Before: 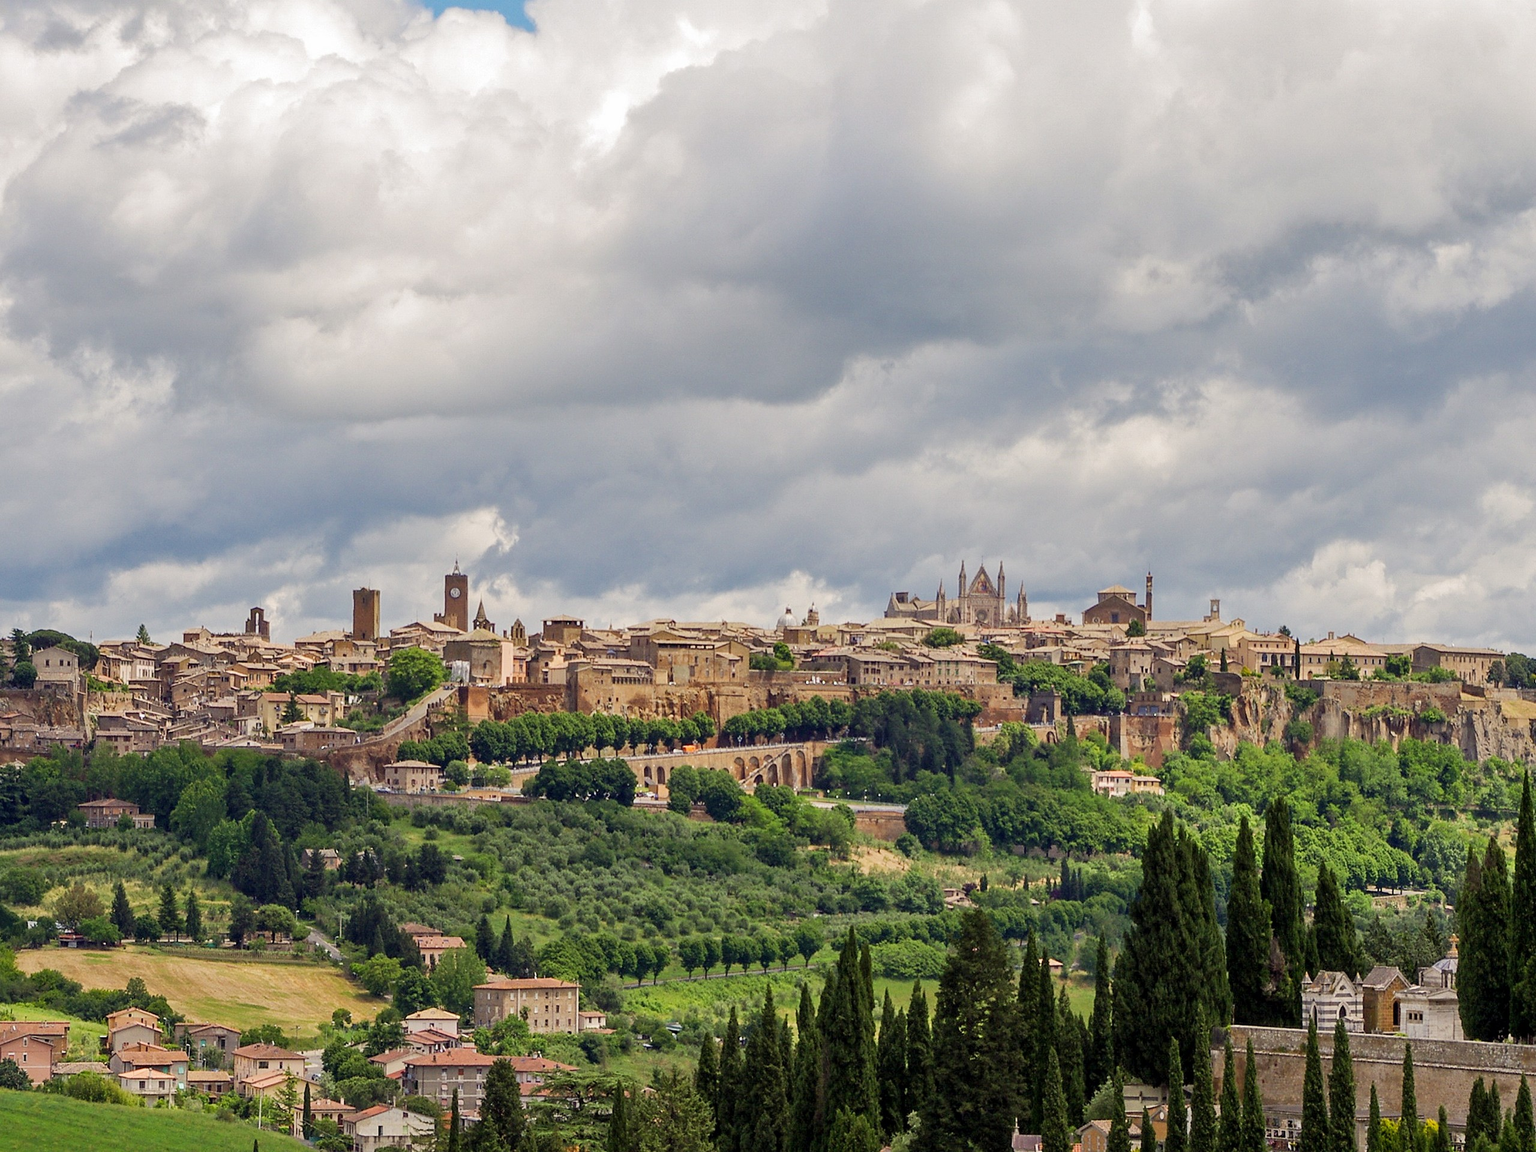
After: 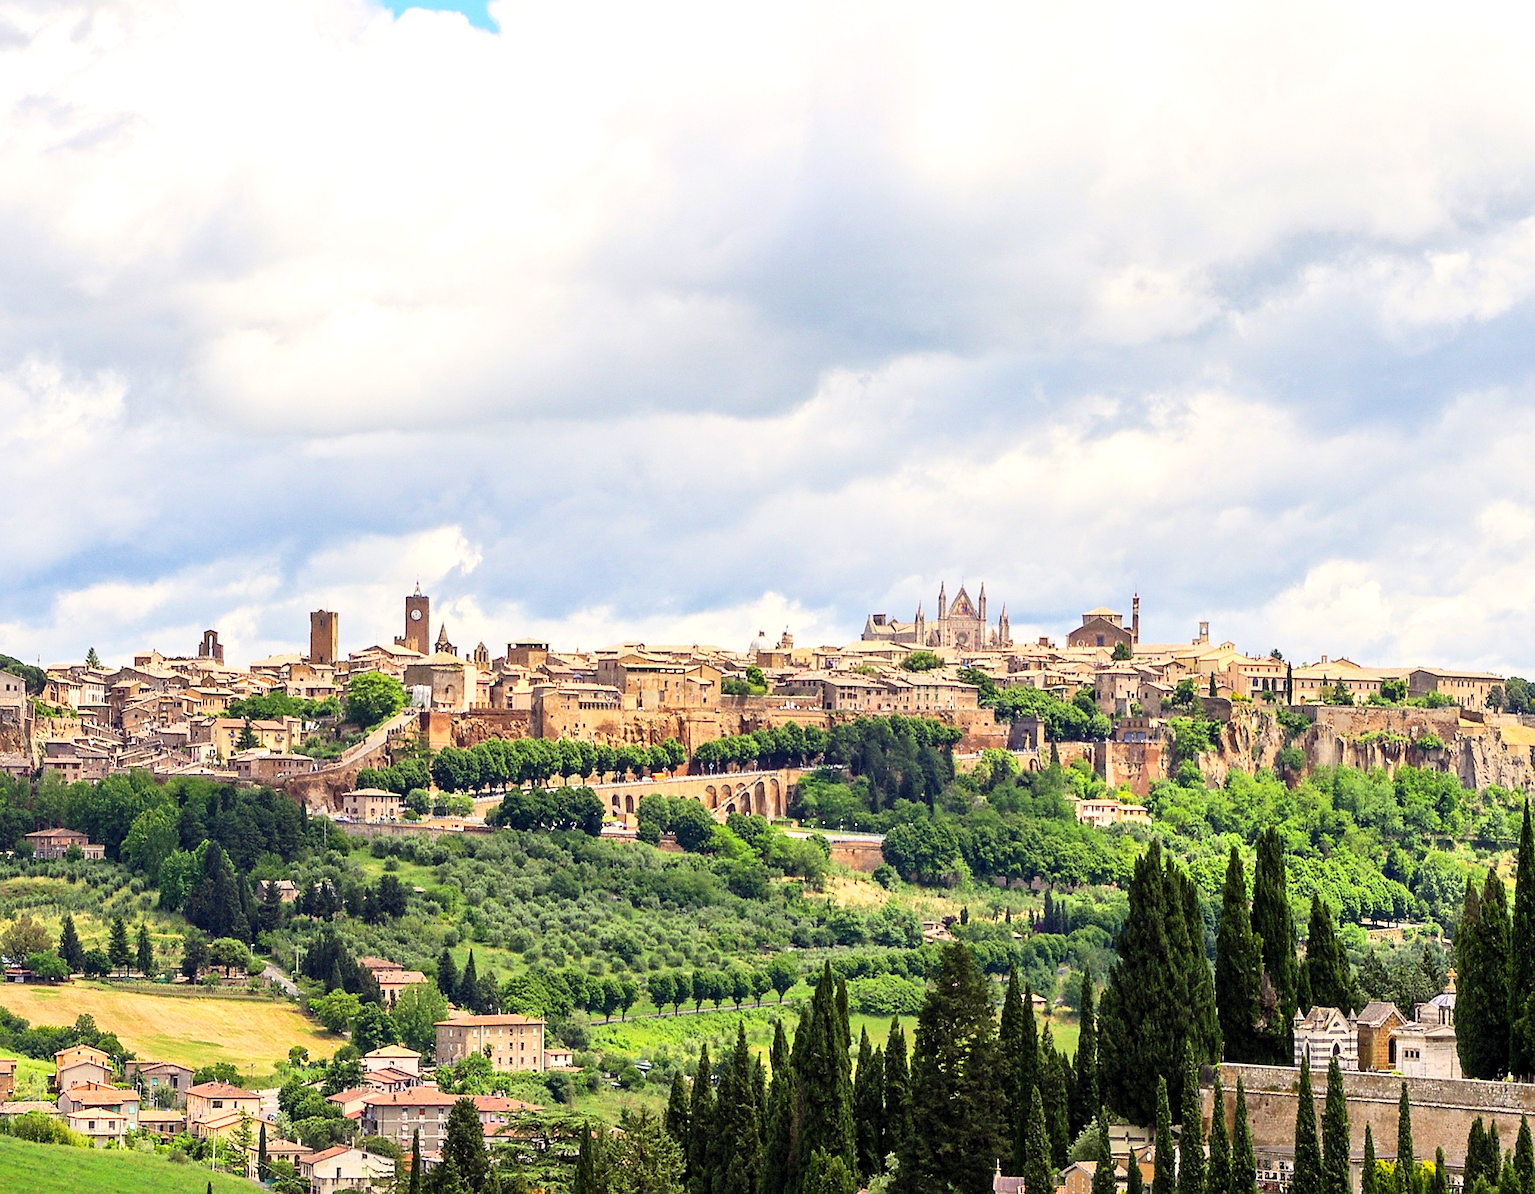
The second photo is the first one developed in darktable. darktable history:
tone equalizer: -8 EV -0.424 EV, -7 EV -0.419 EV, -6 EV -0.335 EV, -5 EV -0.256 EV, -3 EV 0.213 EV, -2 EV 0.345 EV, -1 EV 0.398 EV, +0 EV 0.42 EV
exposure: exposure 0.127 EV, compensate highlight preservation false
contrast brightness saturation: contrast 0.204, brightness 0.156, saturation 0.219
shadows and highlights: shadows 13.37, white point adjustment 1.3, highlights -1.41, soften with gaussian
crop and rotate: left 3.517%
sharpen: amount 0.211
